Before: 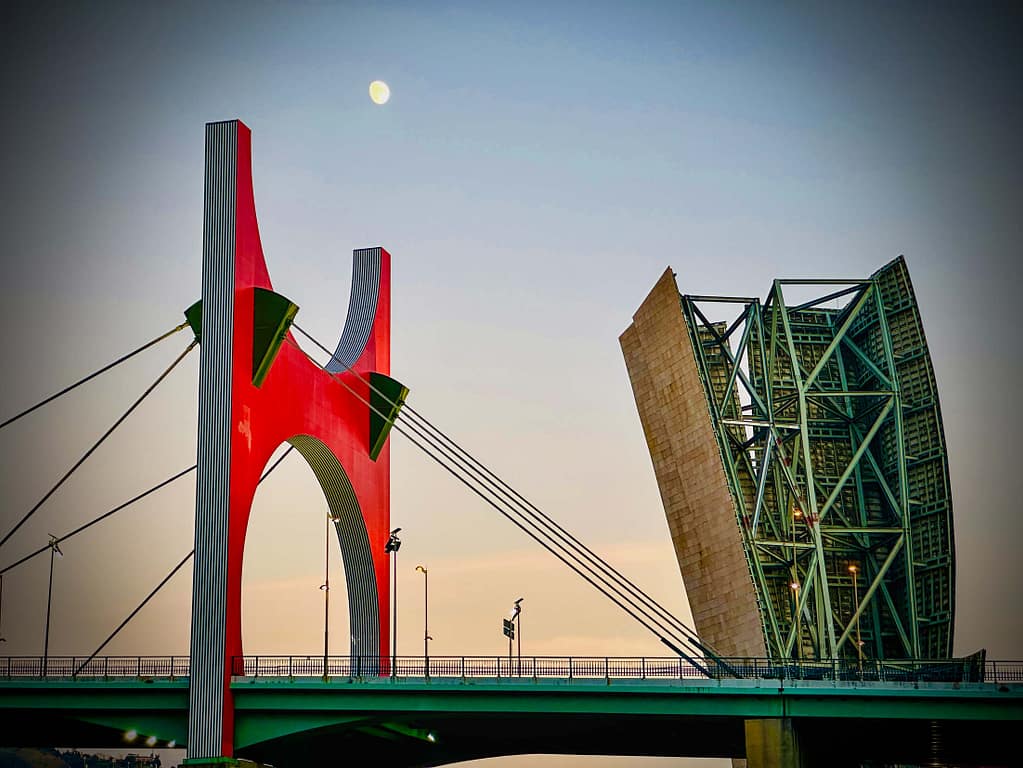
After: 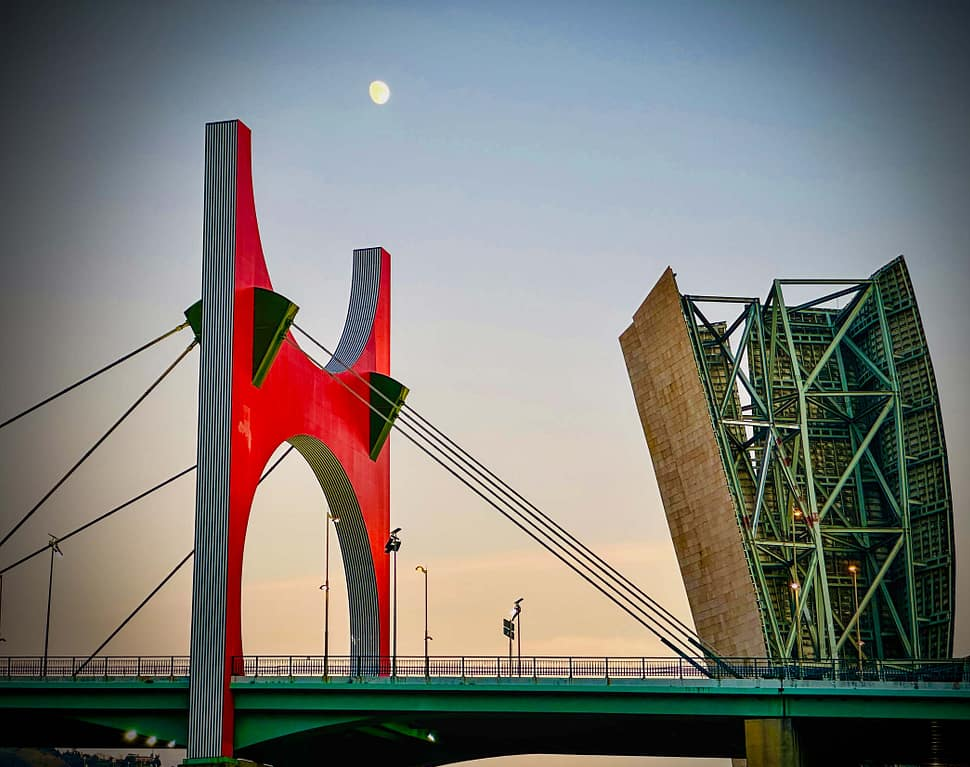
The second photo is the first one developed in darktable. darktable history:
crop and rotate: left 0%, right 5.1%
